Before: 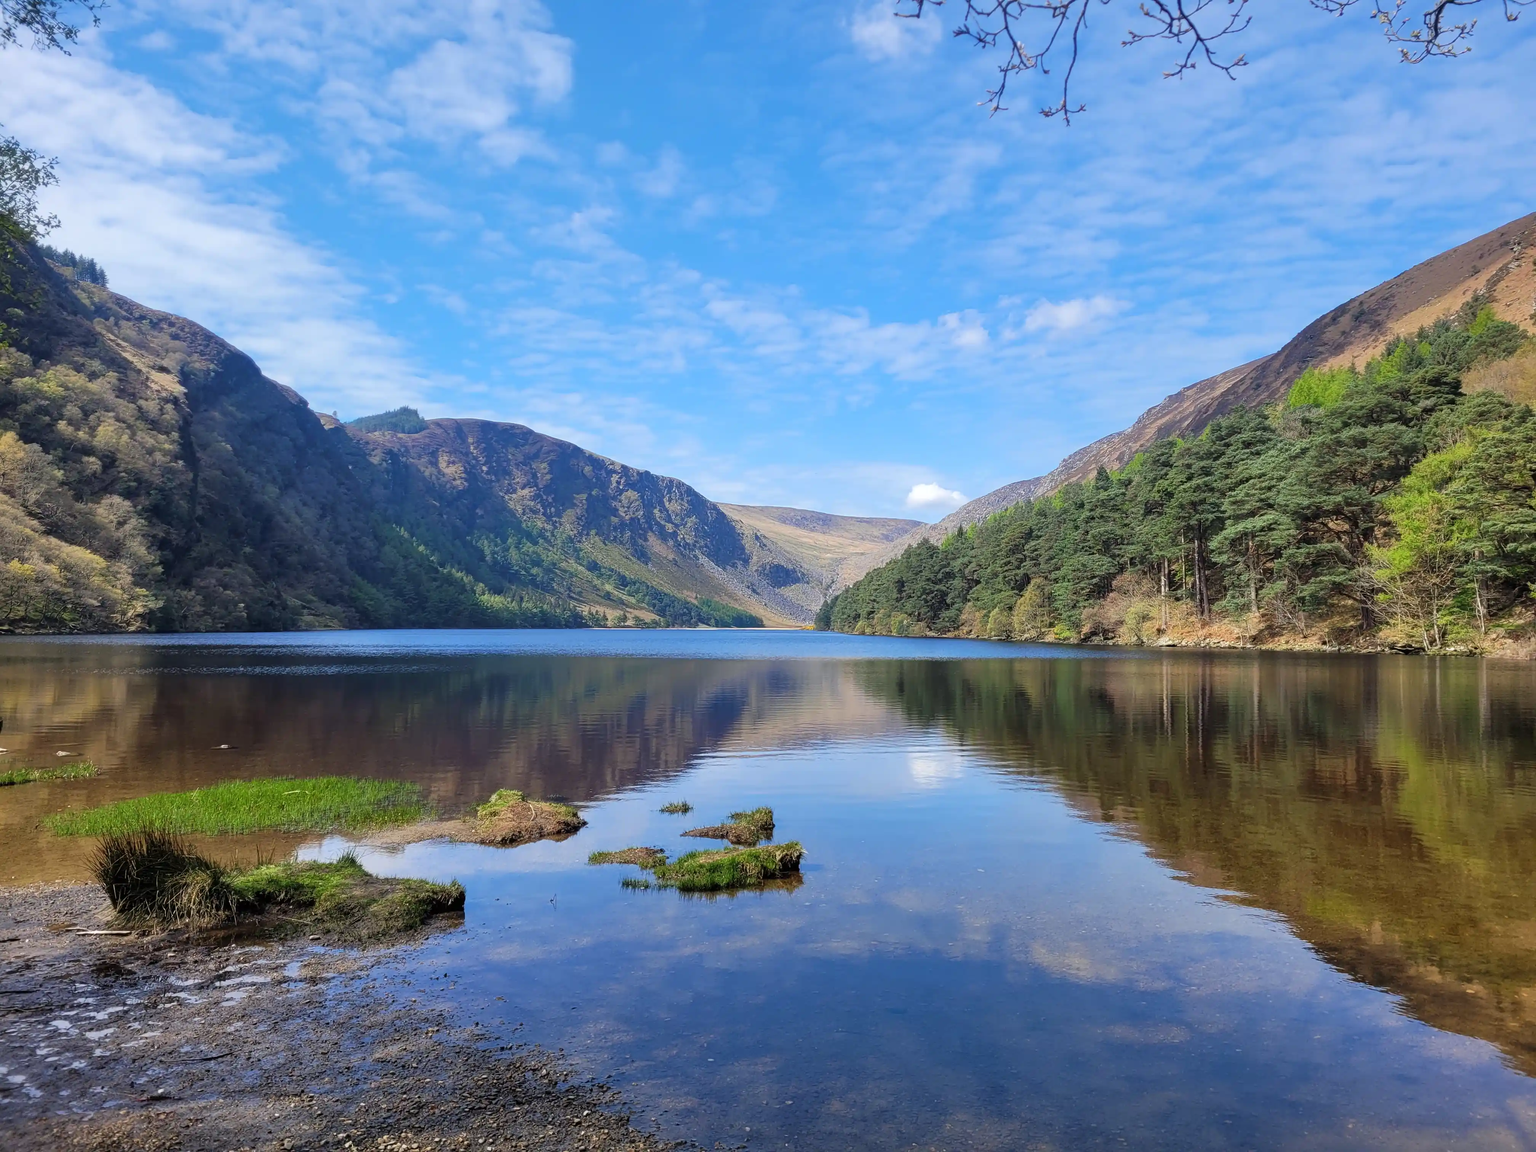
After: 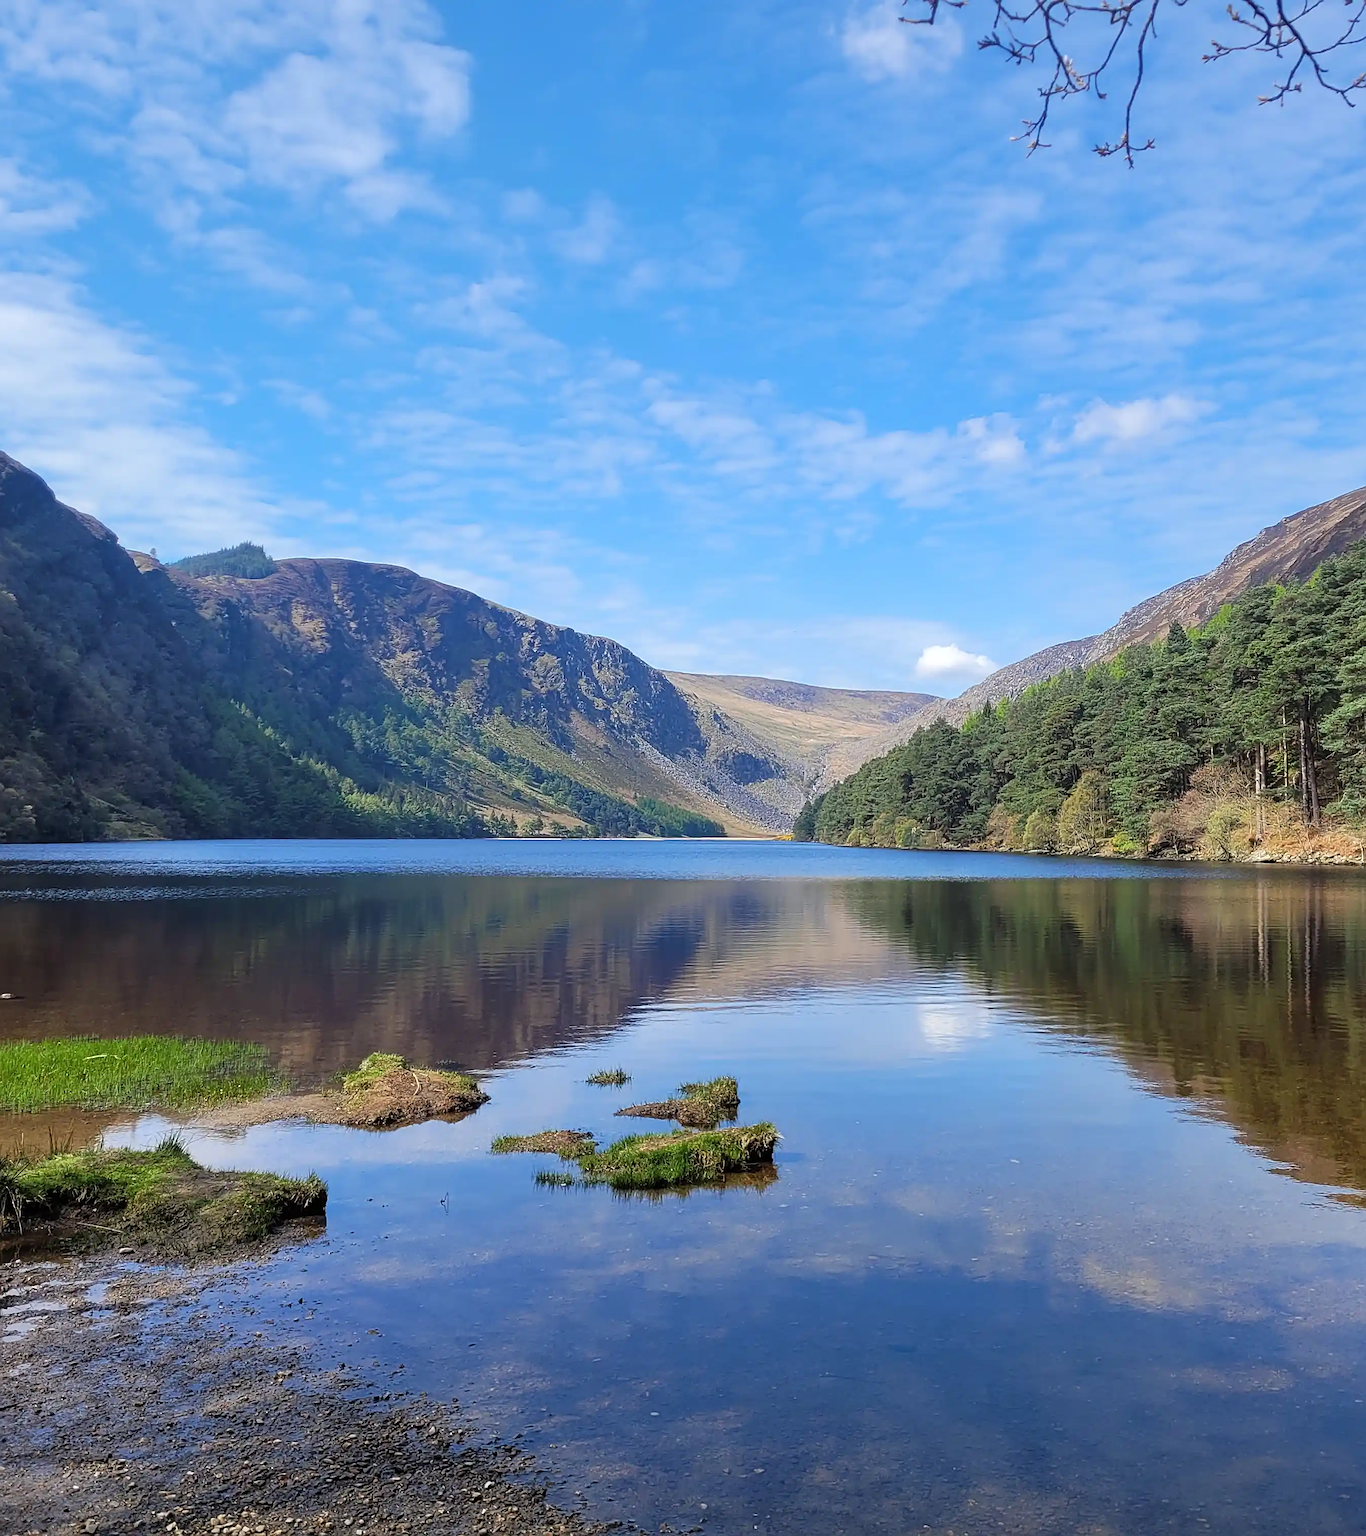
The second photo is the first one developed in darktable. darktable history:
sharpen: on, module defaults
crop and rotate: left 14.341%, right 18.954%
